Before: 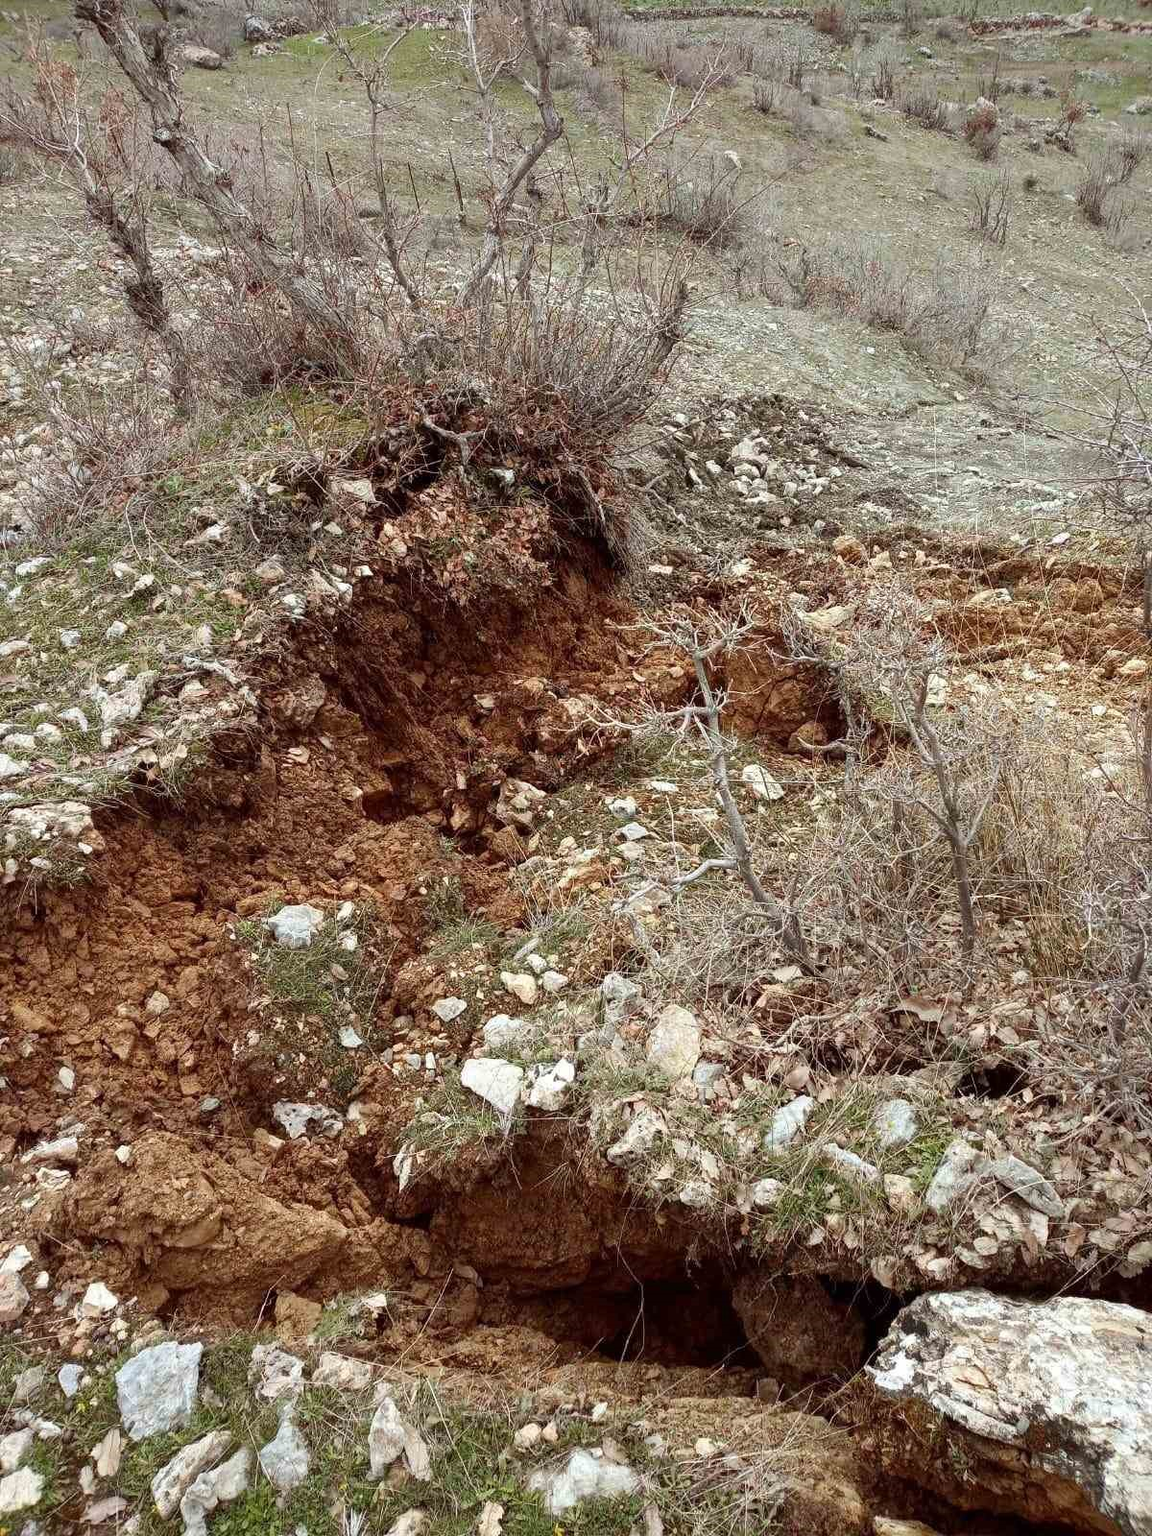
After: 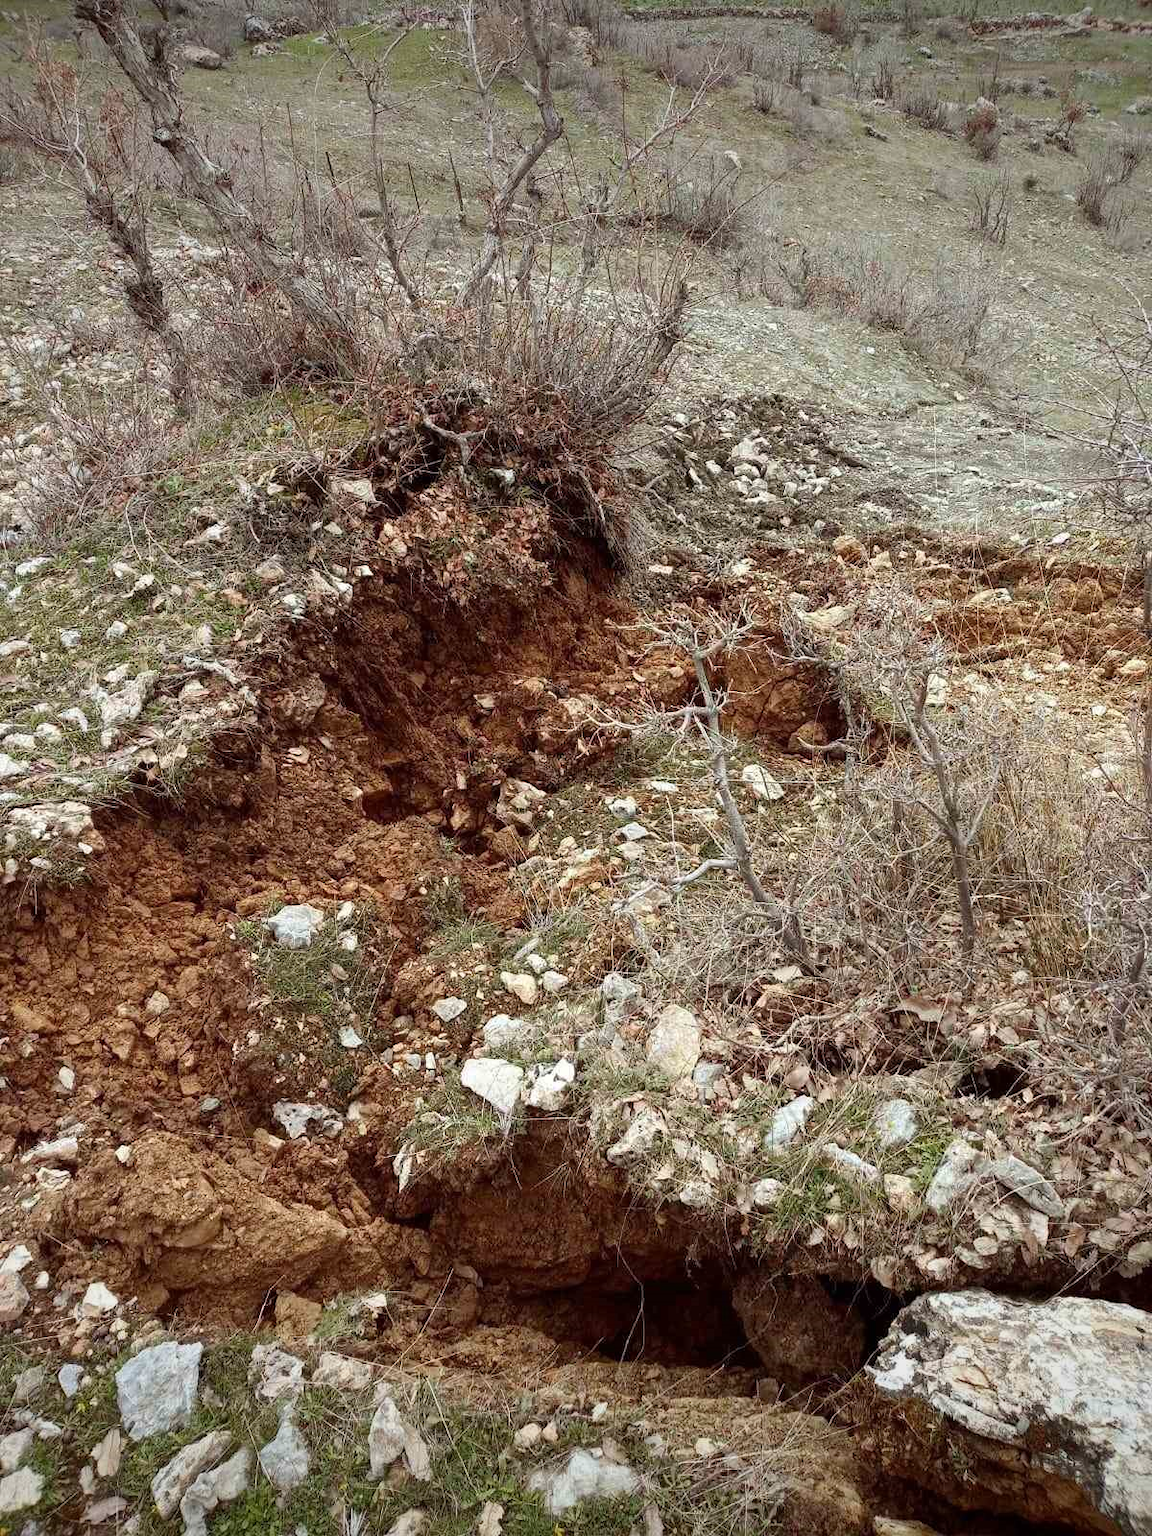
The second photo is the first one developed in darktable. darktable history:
vignetting: fall-off start 97.46%, fall-off radius 100.59%, saturation 0.038, width/height ratio 1.374
